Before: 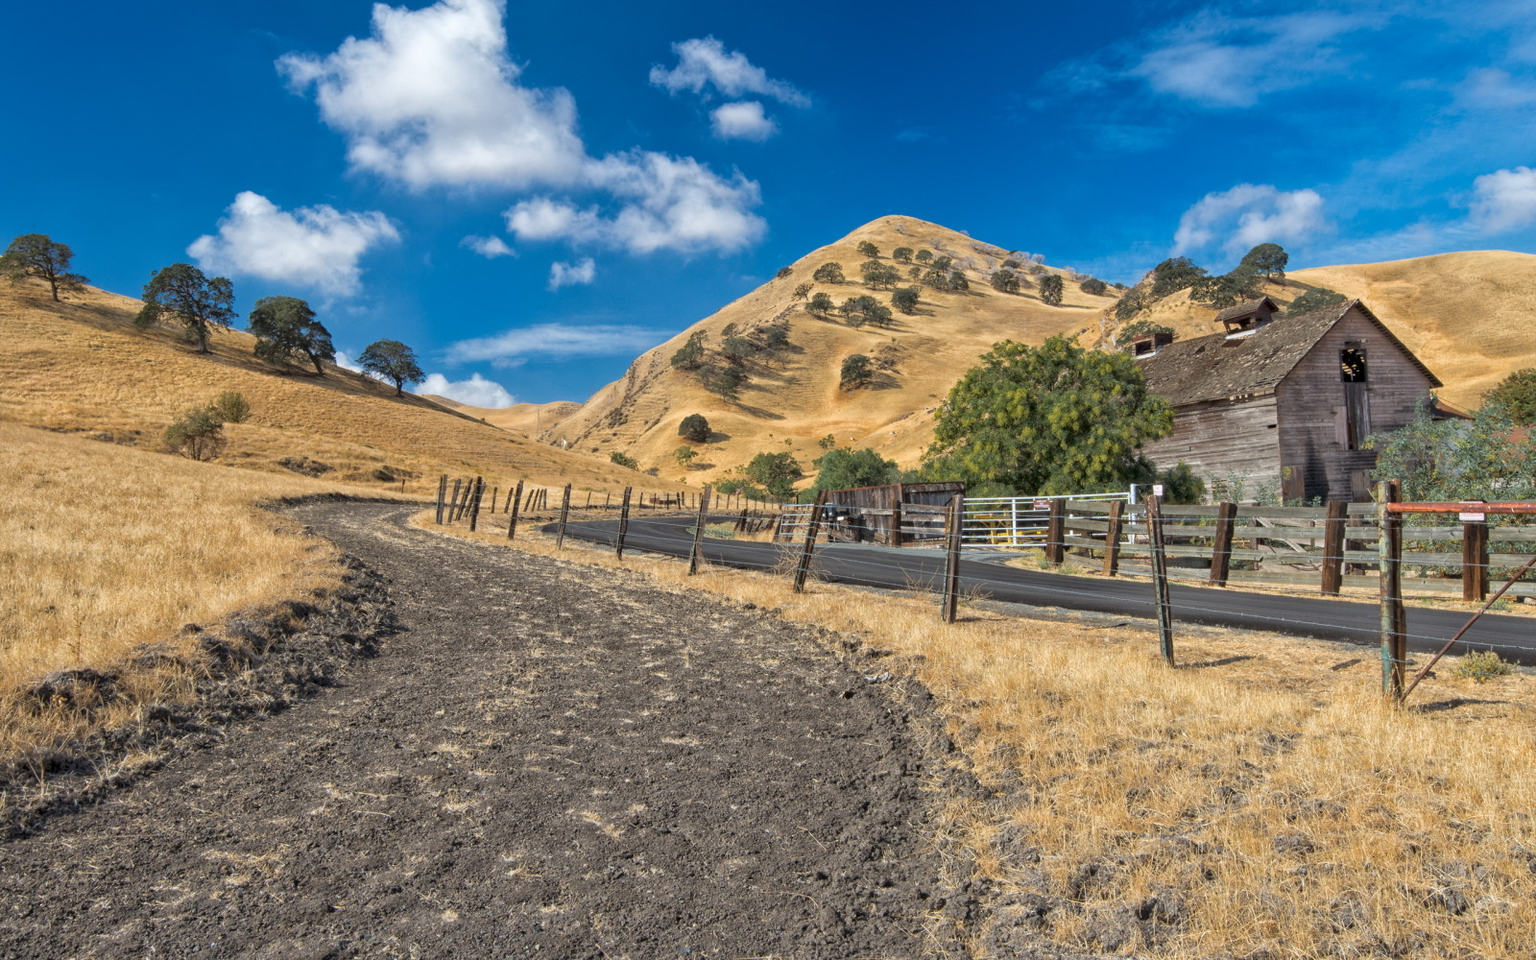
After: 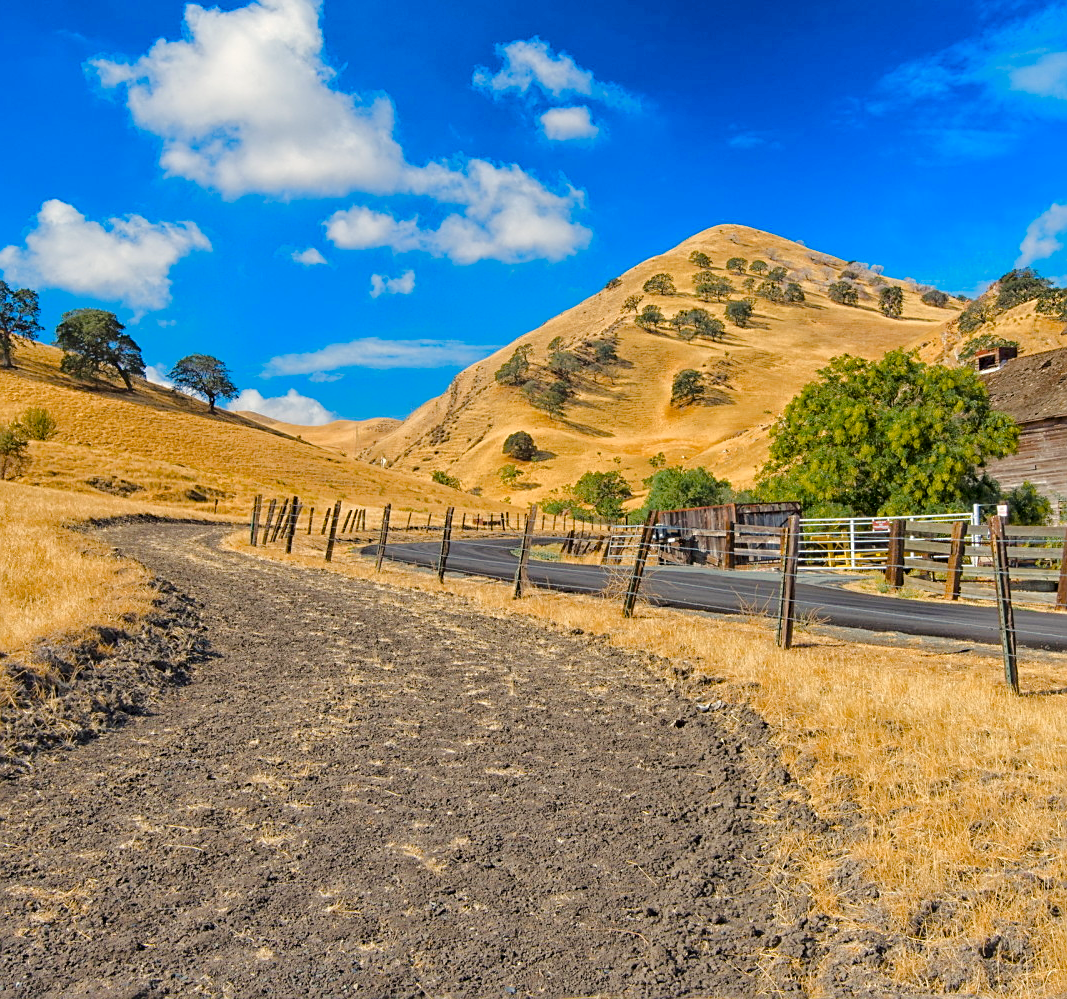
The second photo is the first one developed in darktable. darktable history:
crop and rotate: left 12.768%, right 20.542%
color balance rgb: highlights gain › chroma 3.019%, highlights gain › hue 73.41°, linear chroma grading › global chroma 15.335%, perceptual saturation grading › global saturation 20%, perceptual saturation grading › highlights -25.759%, perceptual saturation grading › shadows 50.099%
tone curve: curves: ch0 [(0, 0) (0.003, 0.004) (0.011, 0.01) (0.025, 0.025) (0.044, 0.042) (0.069, 0.064) (0.1, 0.093) (0.136, 0.13) (0.177, 0.182) (0.224, 0.241) (0.277, 0.322) (0.335, 0.409) (0.399, 0.482) (0.468, 0.551) (0.543, 0.606) (0.623, 0.672) (0.709, 0.73) (0.801, 0.81) (0.898, 0.885) (1, 1)], color space Lab, linked channels, preserve colors none
sharpen: on, module defaults
